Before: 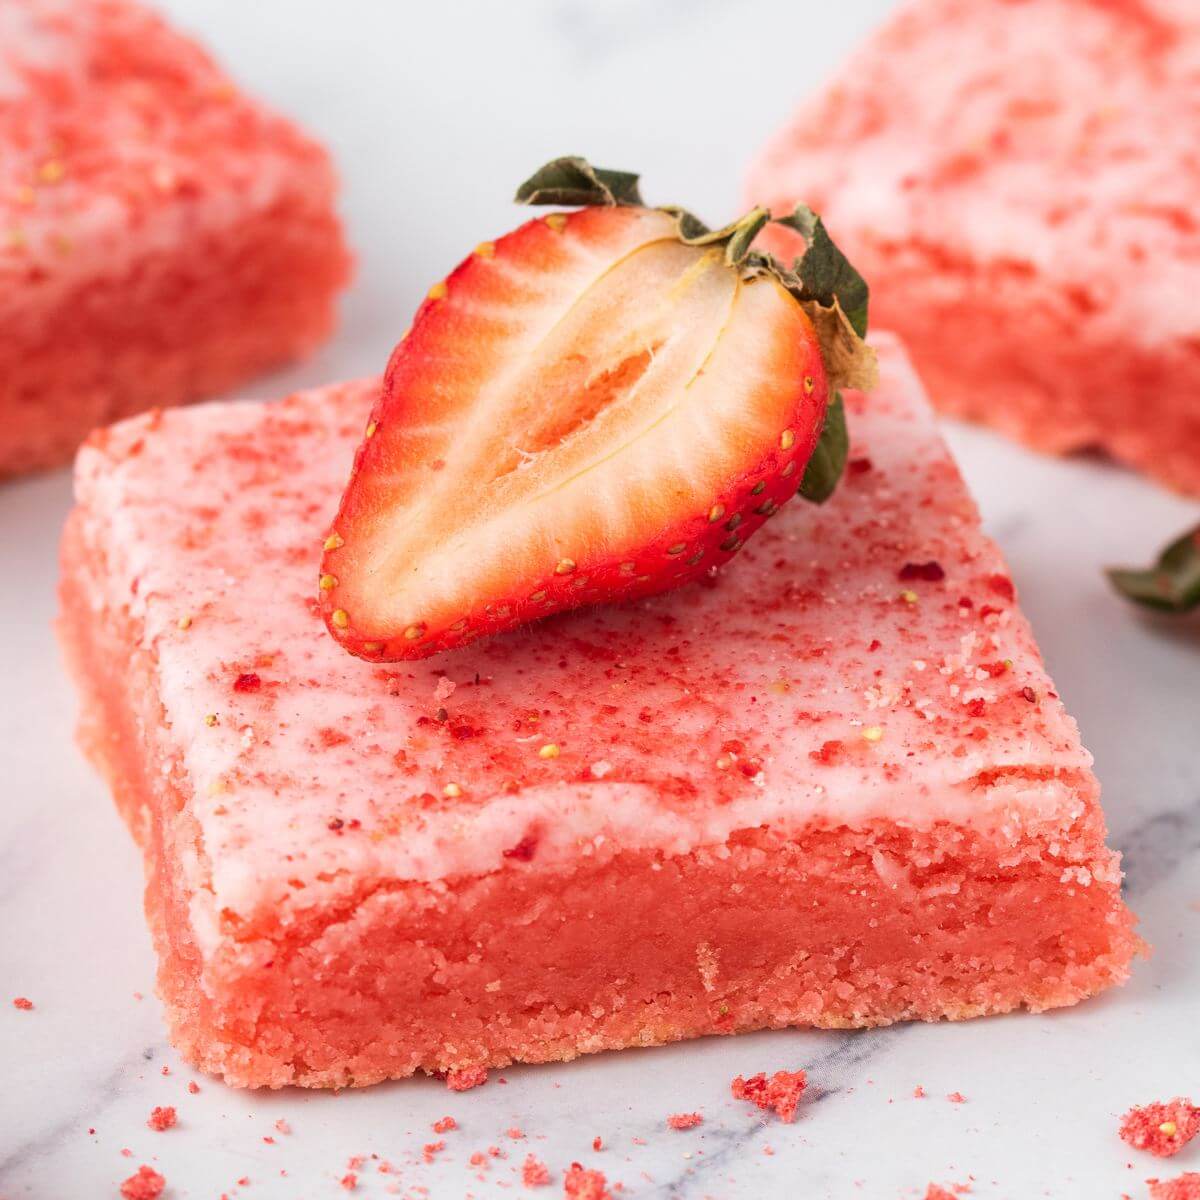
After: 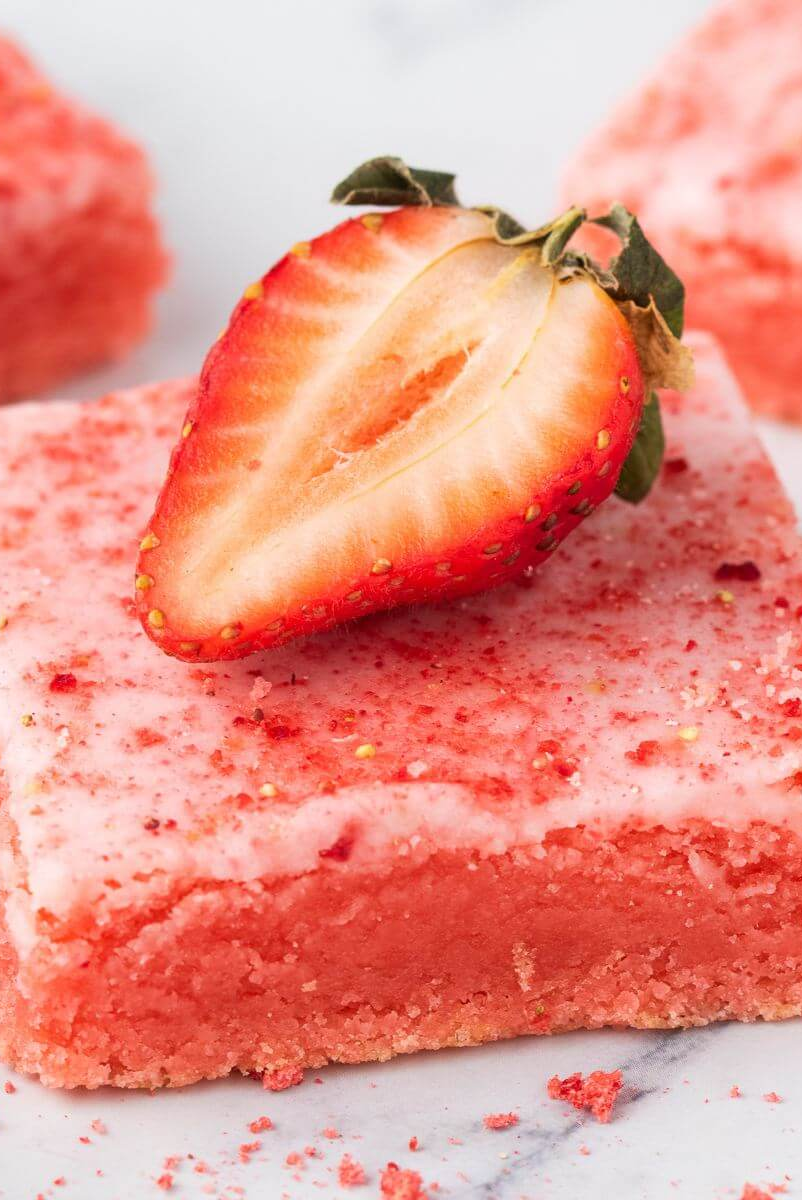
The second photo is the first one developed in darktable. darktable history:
crop: left 15.379%, right 17.779%
